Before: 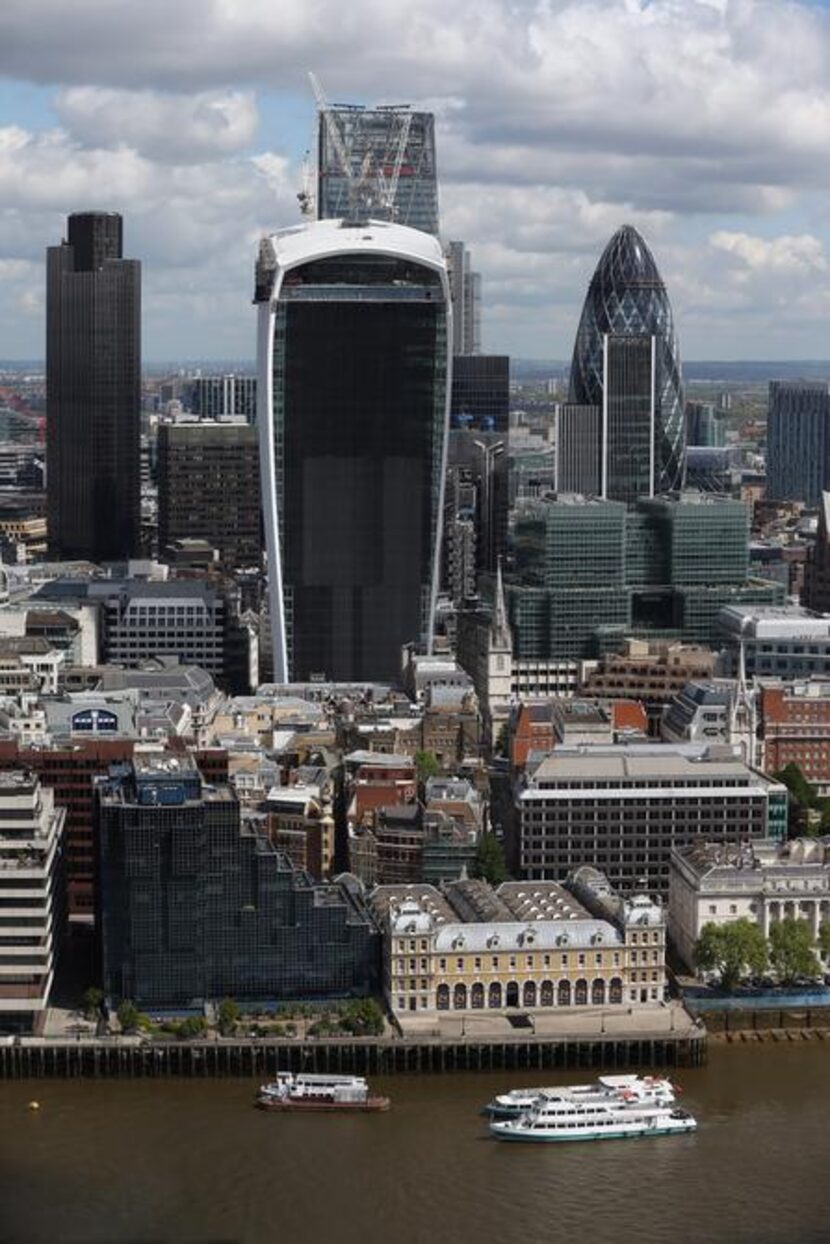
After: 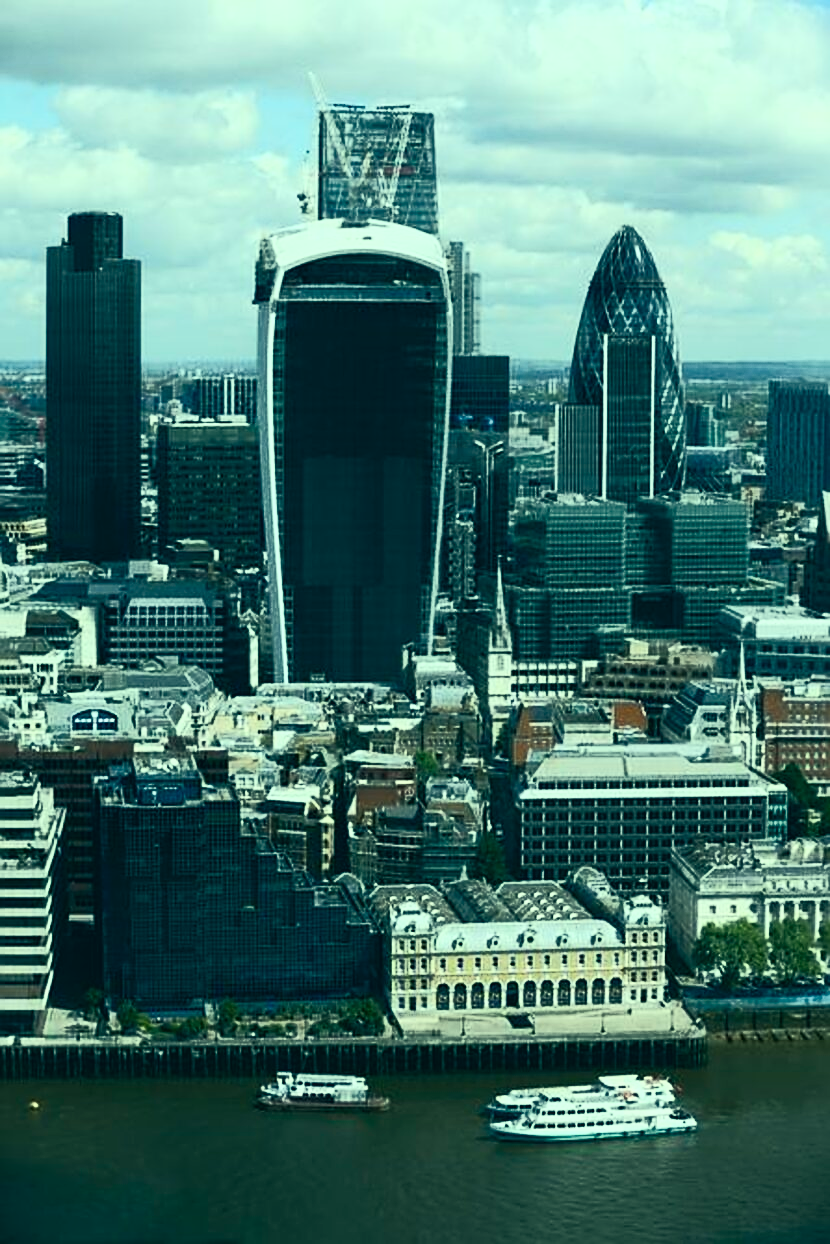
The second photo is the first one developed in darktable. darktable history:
sharpen: on, module defaults
color correction: highlights a* -20.12, highlights b* 9.8, shadows a* -19.93, shadows b* -10.88
tone curve: curves: ch0 [(0, 0) (0.003, 0.003) (0.011, 0.008) (0.025, 0.018) (0.044, 0.04) (0.069, 0.062) (0.1, 0.09) (0.136, 0.121) (0.177, 0.158) (0.224, 0.197) (0.277, 0.255) (0.335, 0.314) (0.399, 0.391) (0.468, 0.496) (0.543, 0.683) (0.623, 0.801) (0.709, 0.883) (0.801, 0.94) (0.898, 0.984) (1, 1)], color space Lab, independent channels, preserve colors none
